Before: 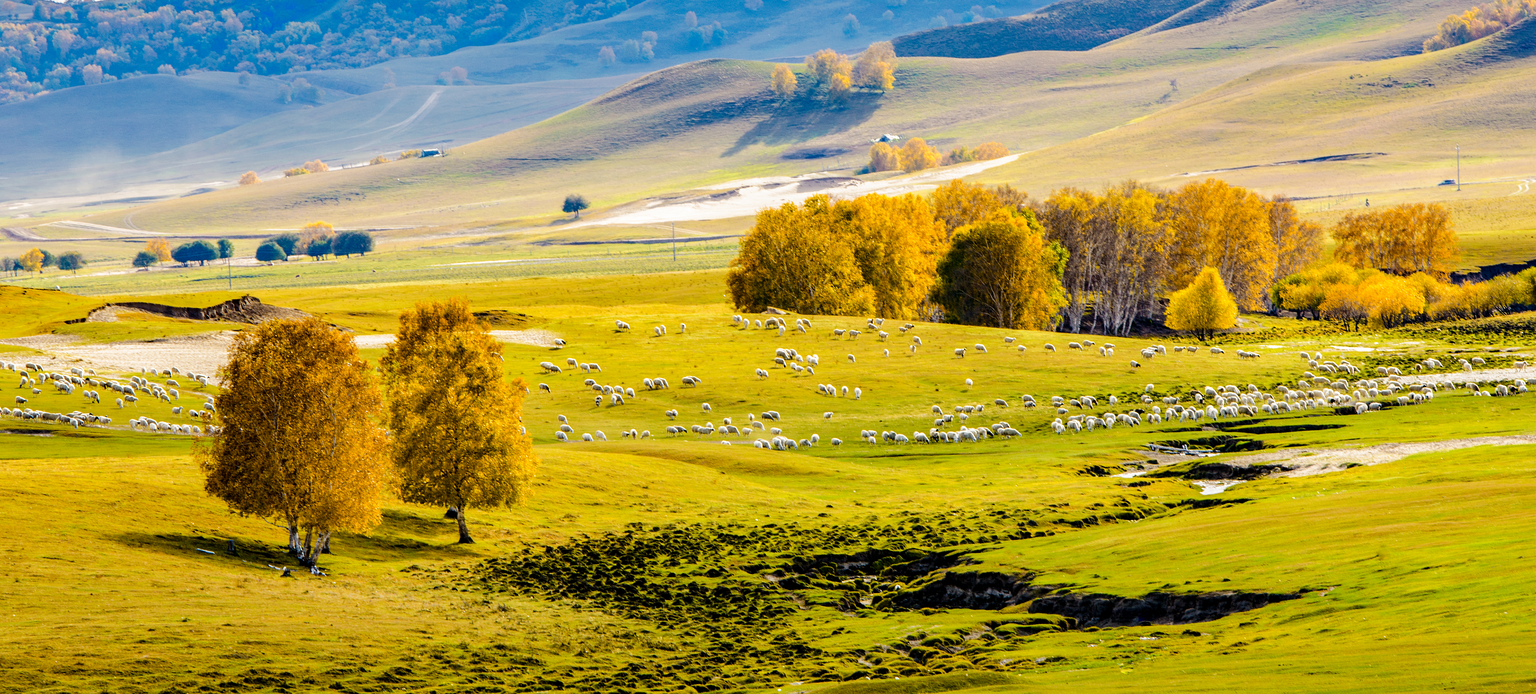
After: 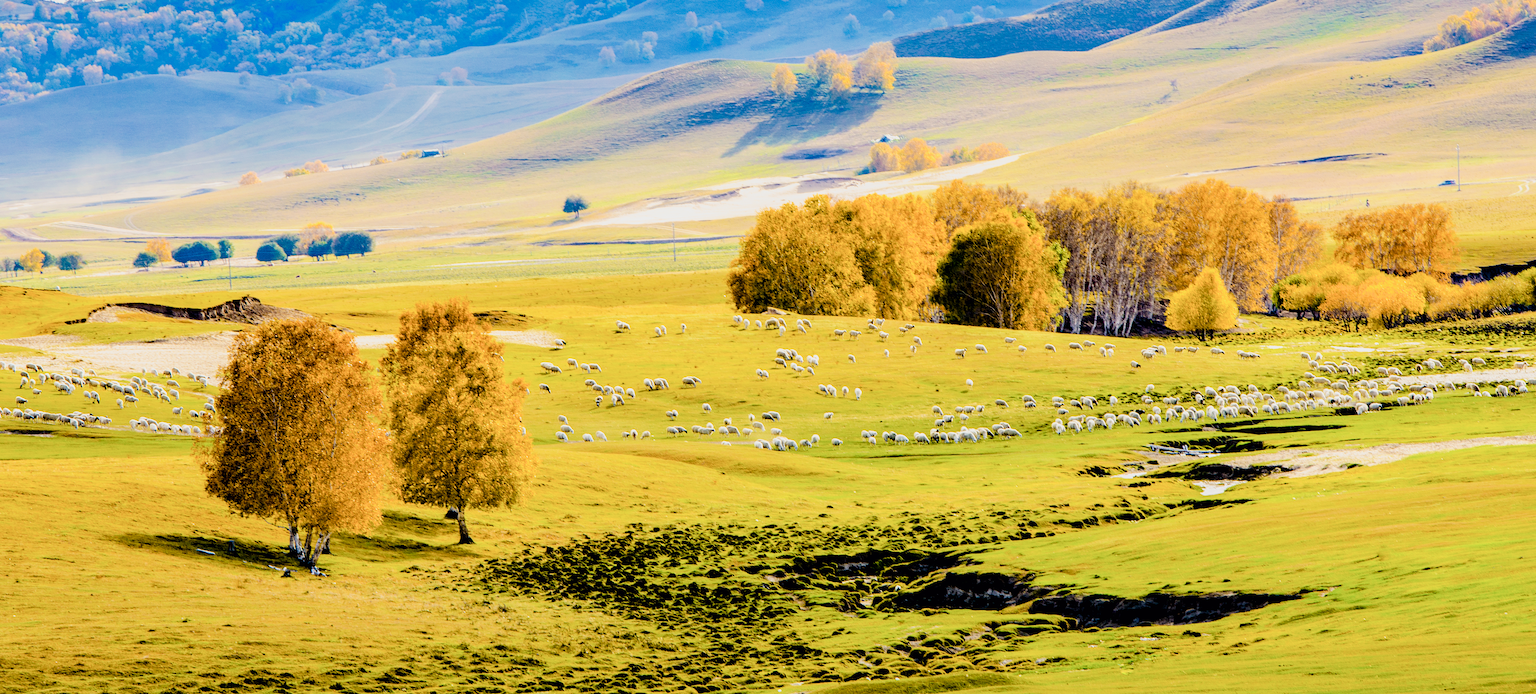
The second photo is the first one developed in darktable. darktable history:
filmic rgb: black relative exposure -7.65 EV, white relative exposure 4.56 EV, hardness 3.61, color science v6 (2022)
color balance rgb: global offset › luminance -0.863%, perceptual saturation grading › global saturation -0.003%, perceptual saturation grading › highlights -14.658%, perceptual saturation grading › shadows 23.901%, global vibrance 14.724%
exposure: exposure 0.779 EV, compensate highlight preservation false
